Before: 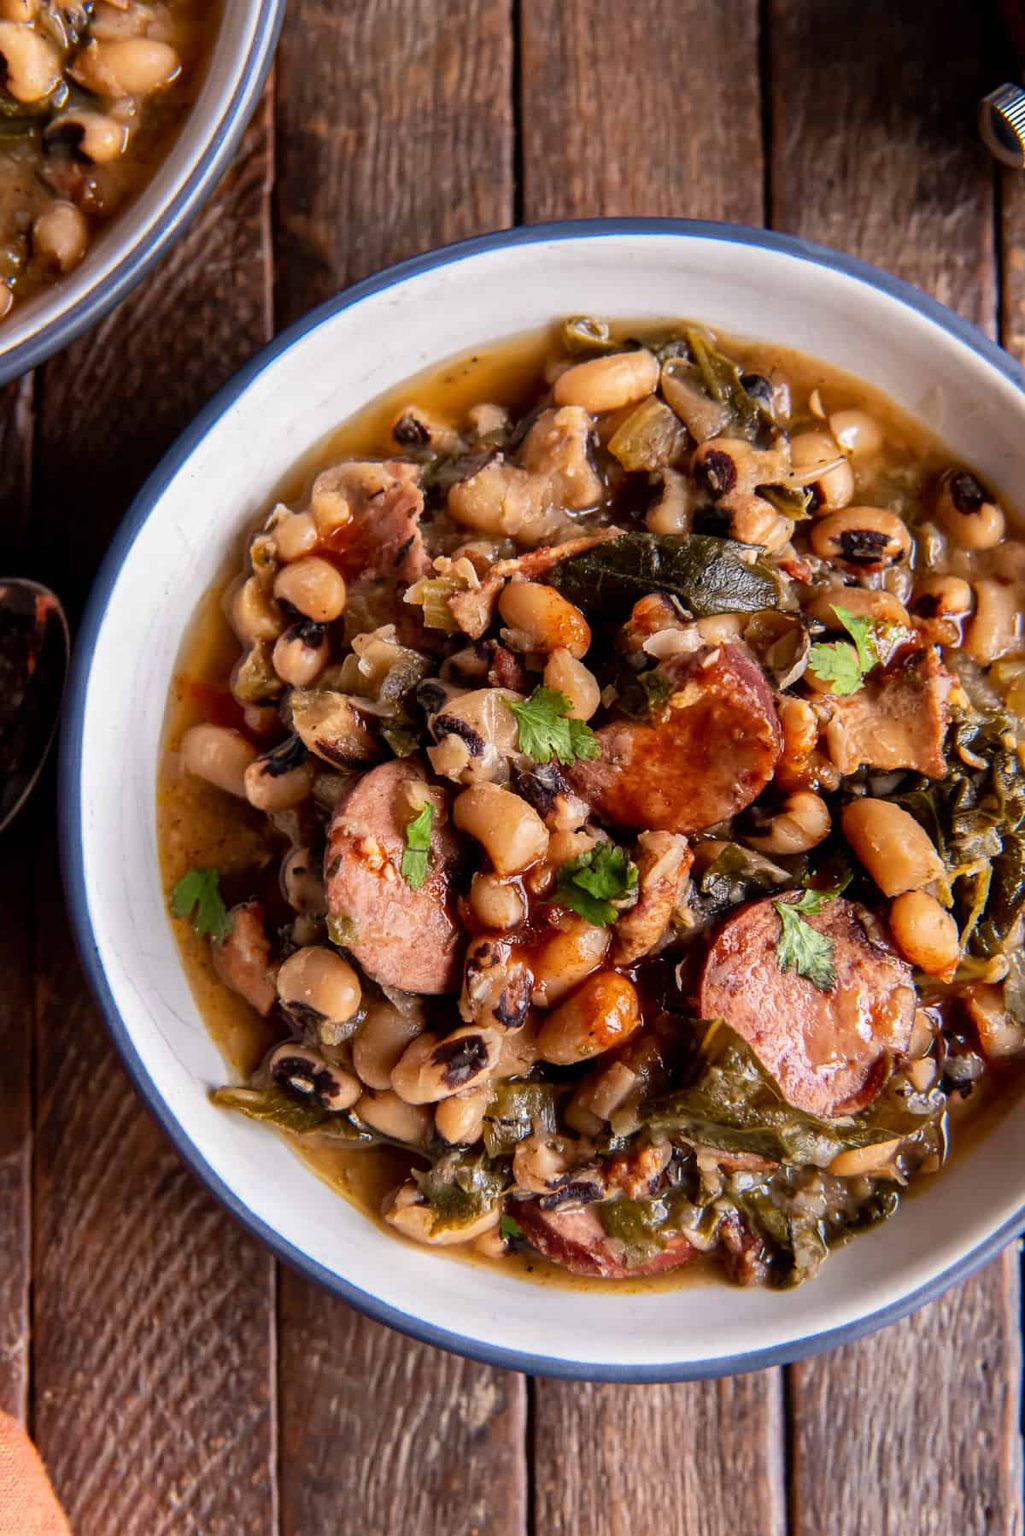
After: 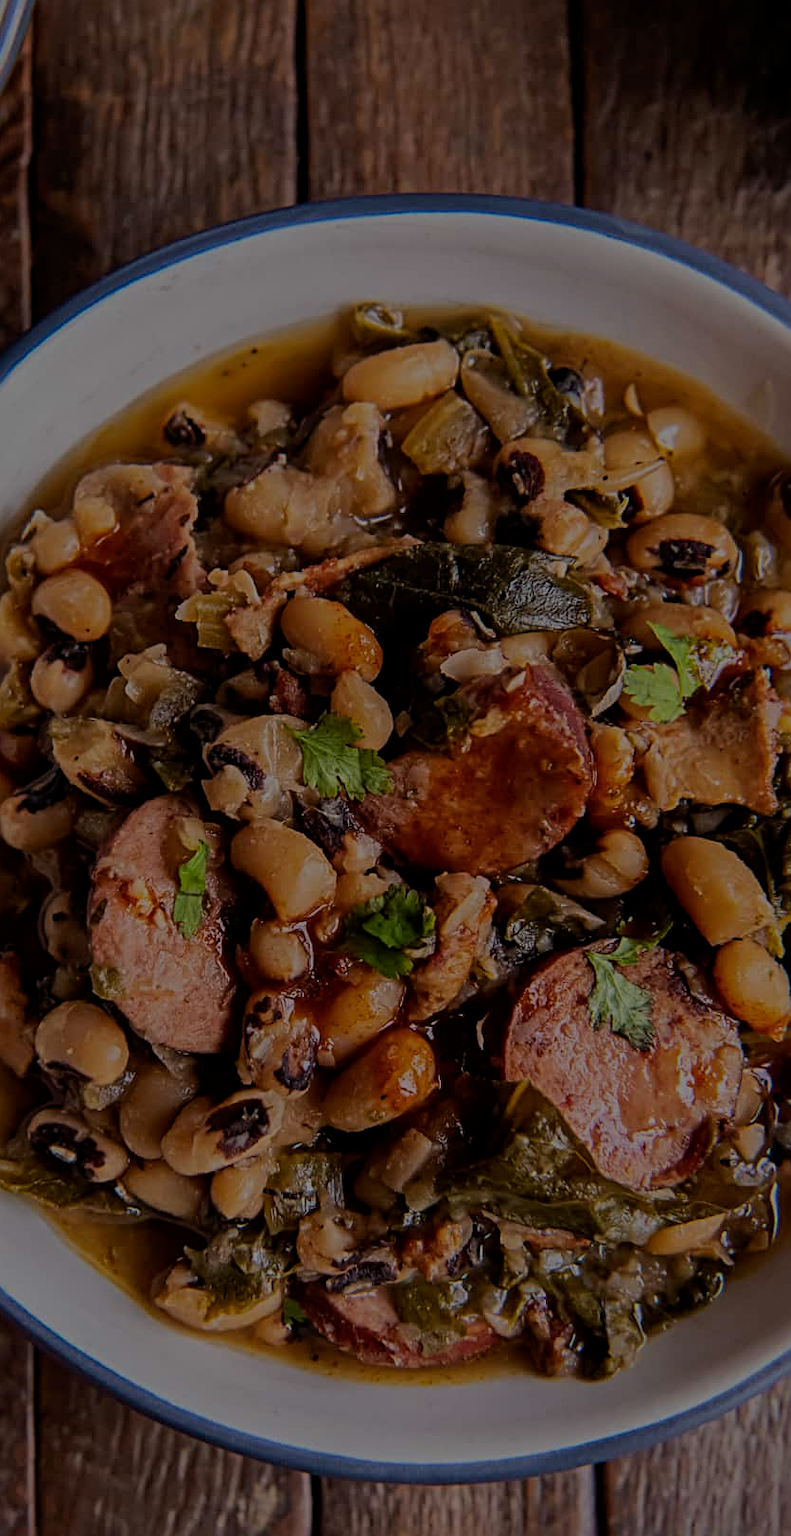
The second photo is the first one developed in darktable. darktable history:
crop and rotate: left 23.933%, top 2.817%, right 6.283%, bottom 6.827%
sharpen: radius 3.991
color balance rgb: perceptual saturation grading › global saturation 11.663%, perceptual brilliance grading › global brilliance -48.315%, global vibrance 30.401%, contrast 9.577%
